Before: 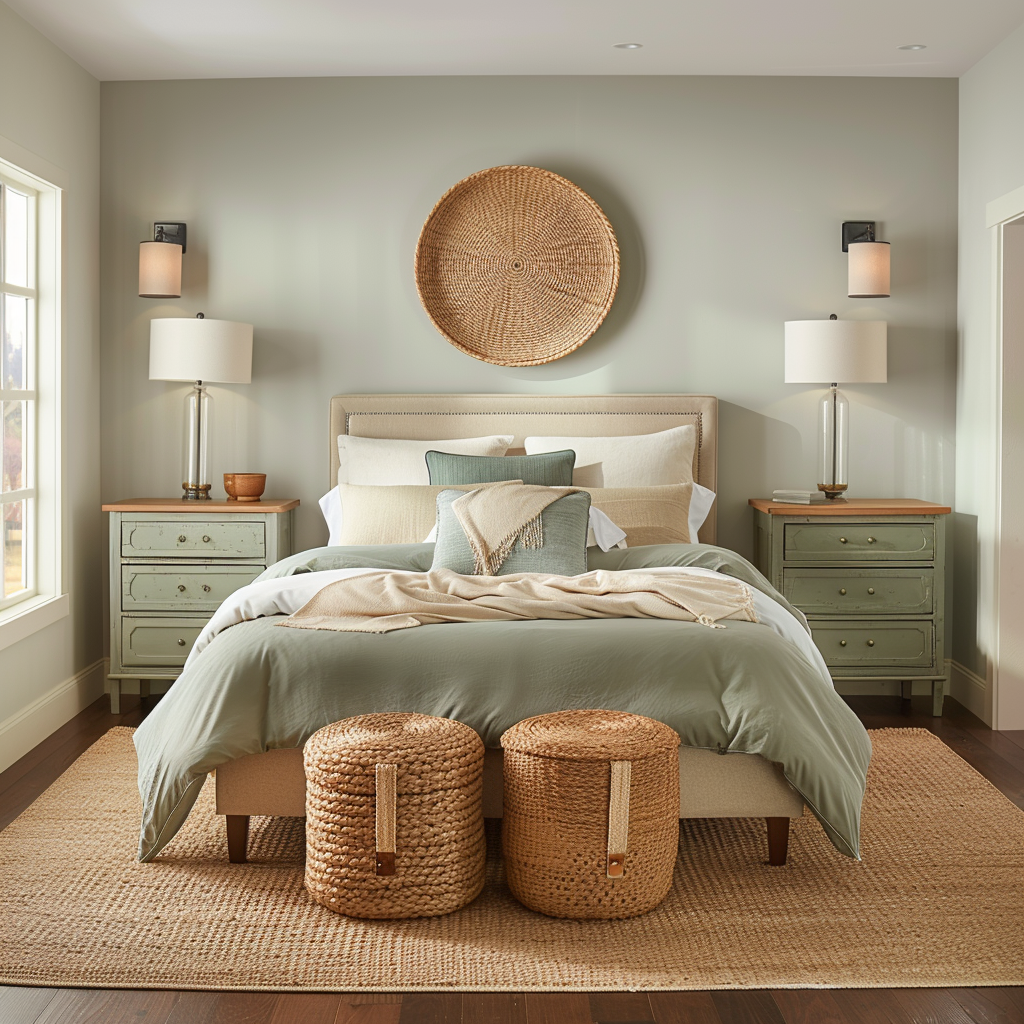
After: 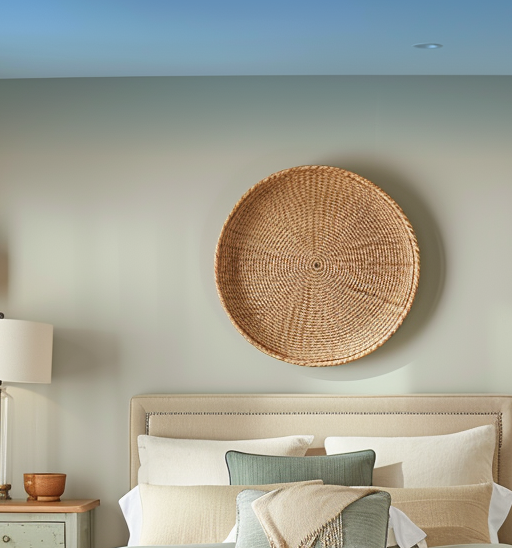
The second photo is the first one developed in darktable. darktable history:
graduated density: density 2.02 EV, hardness 44%, rotation 0.374°, offset 8.21, hue 208.8°, saturation 97%
crop: left 19.556%, right 30.401%, bottom 46.458%
